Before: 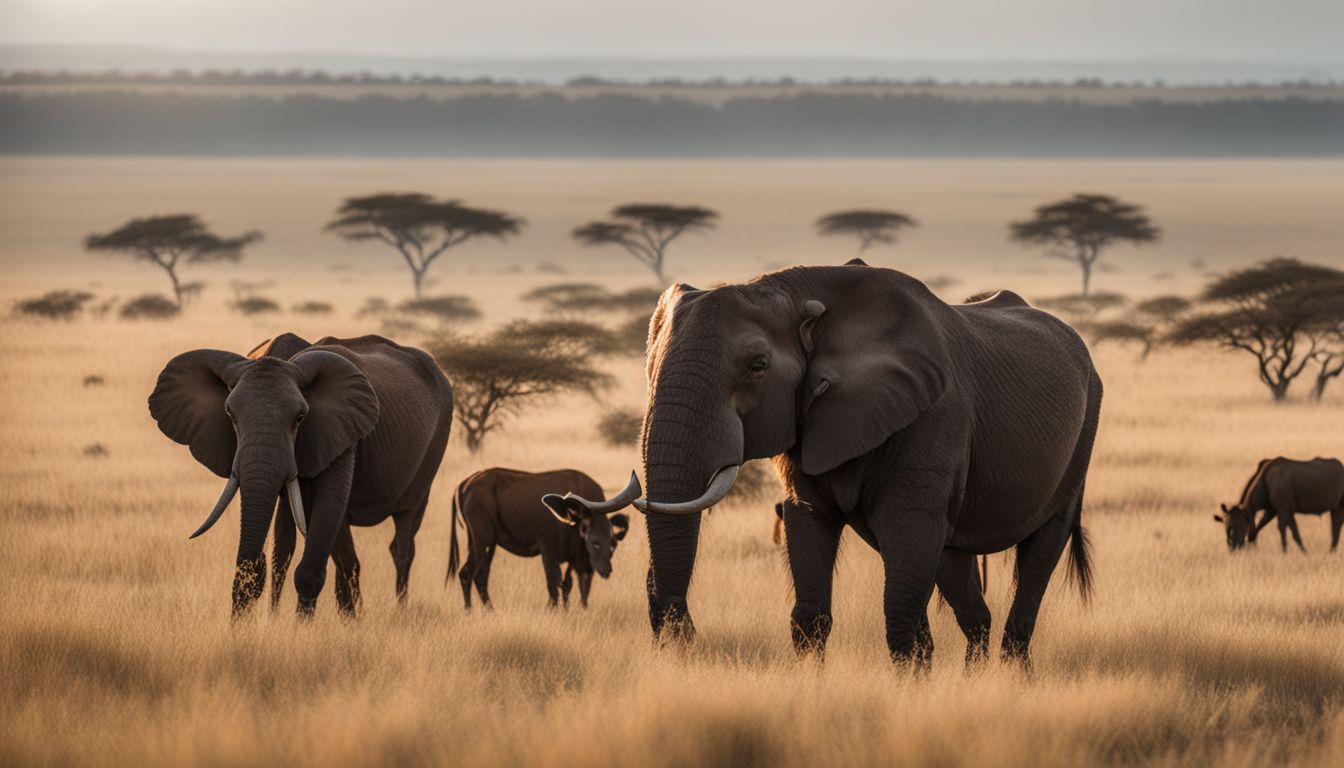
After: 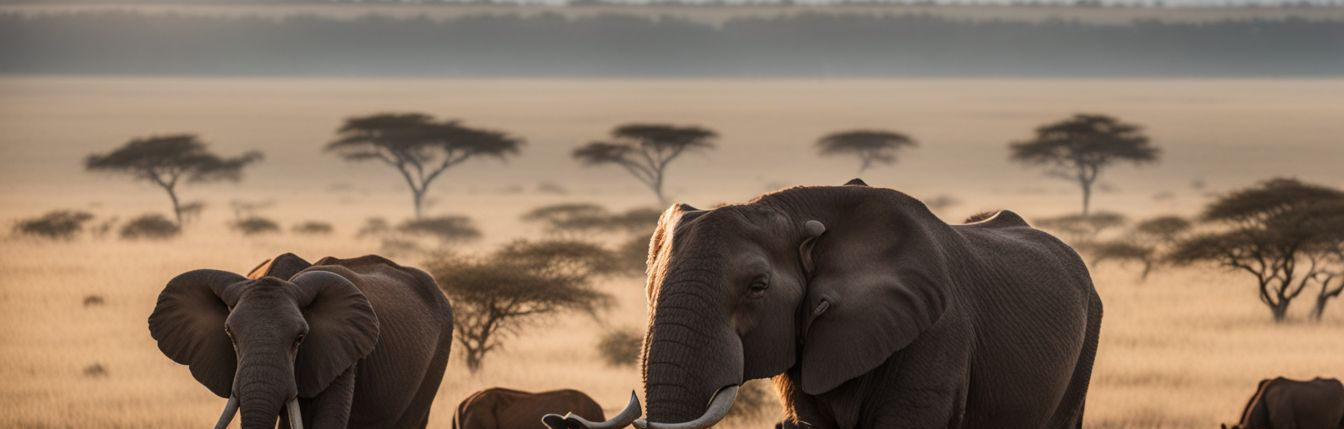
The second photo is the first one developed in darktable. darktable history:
crop and rotate: top 10.424%, bottom 33.622%
